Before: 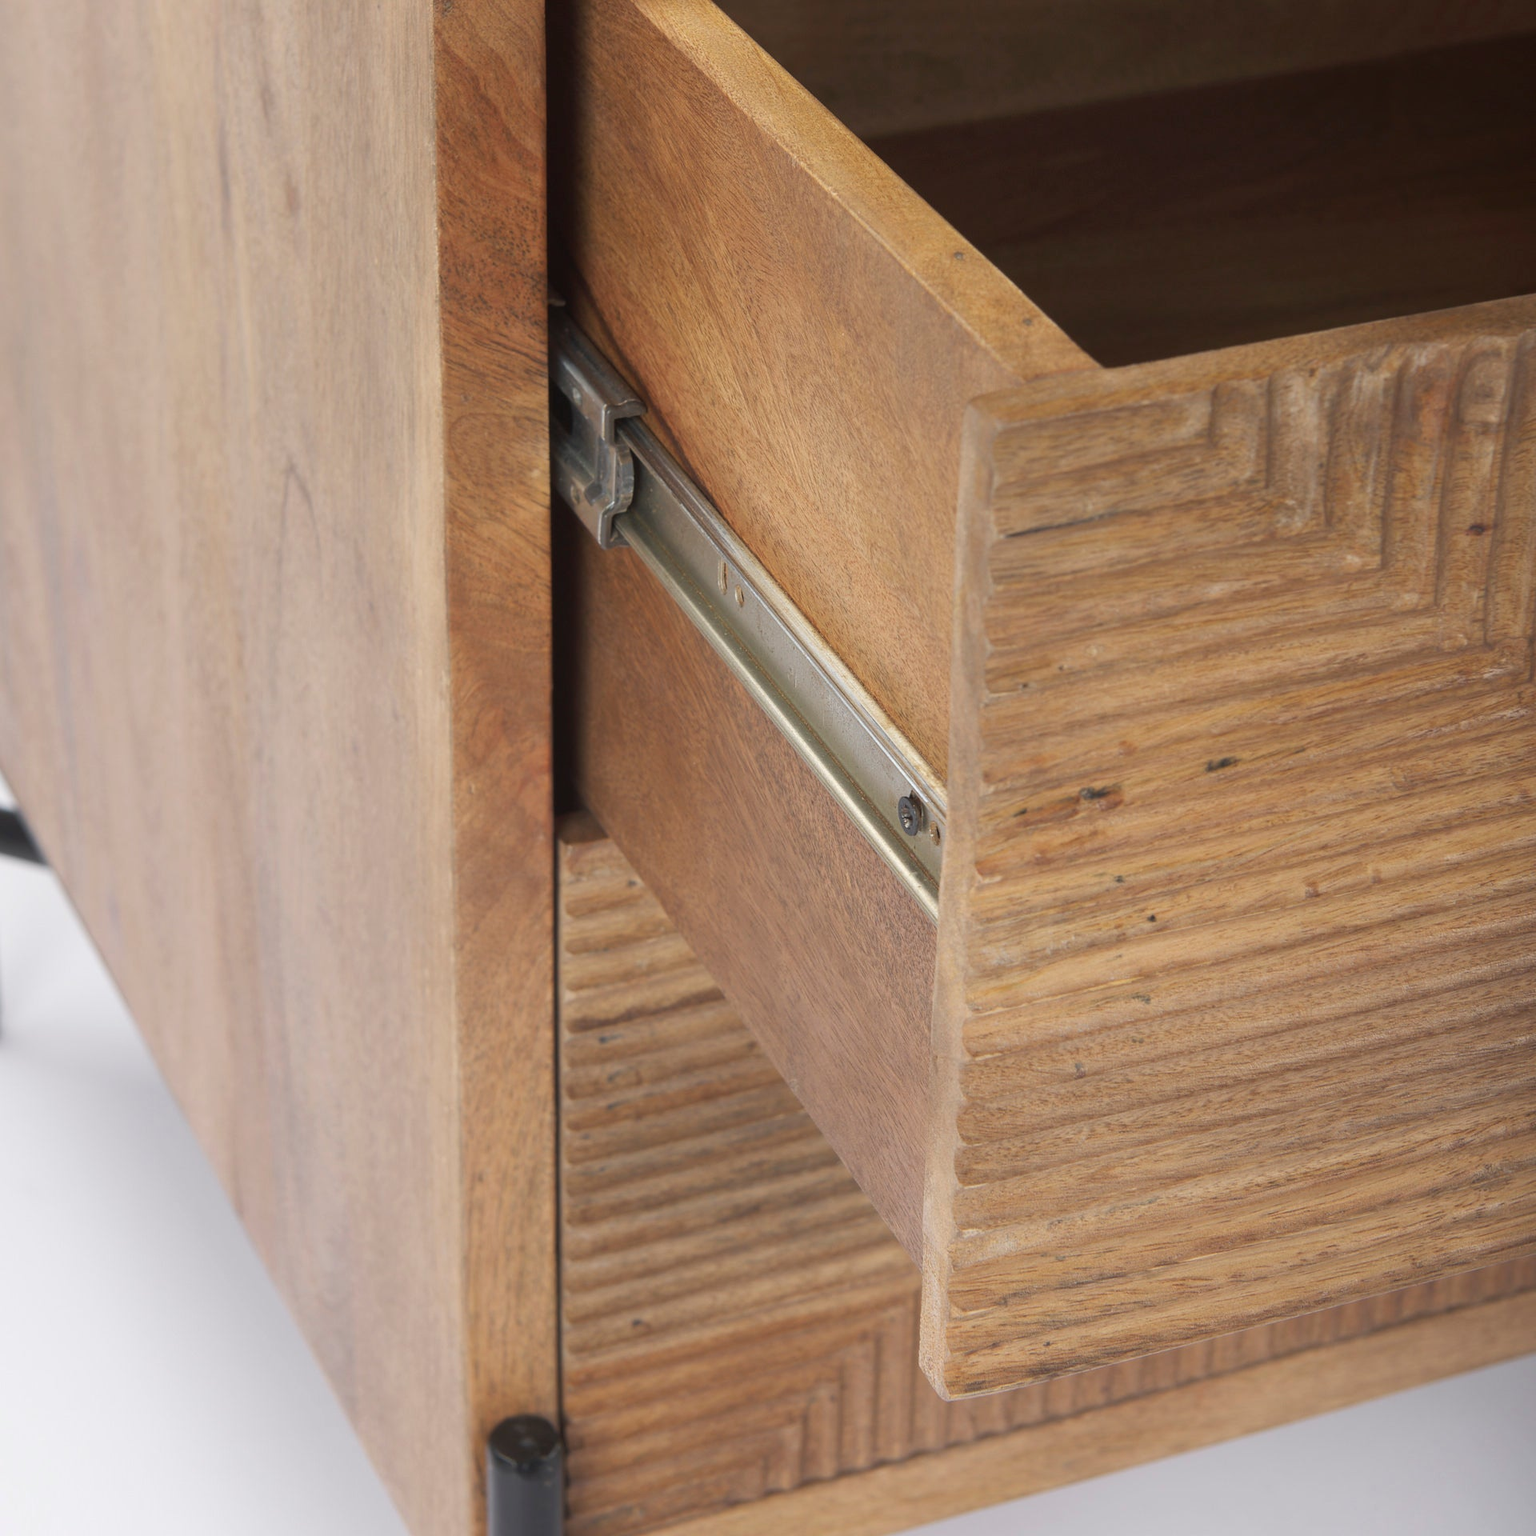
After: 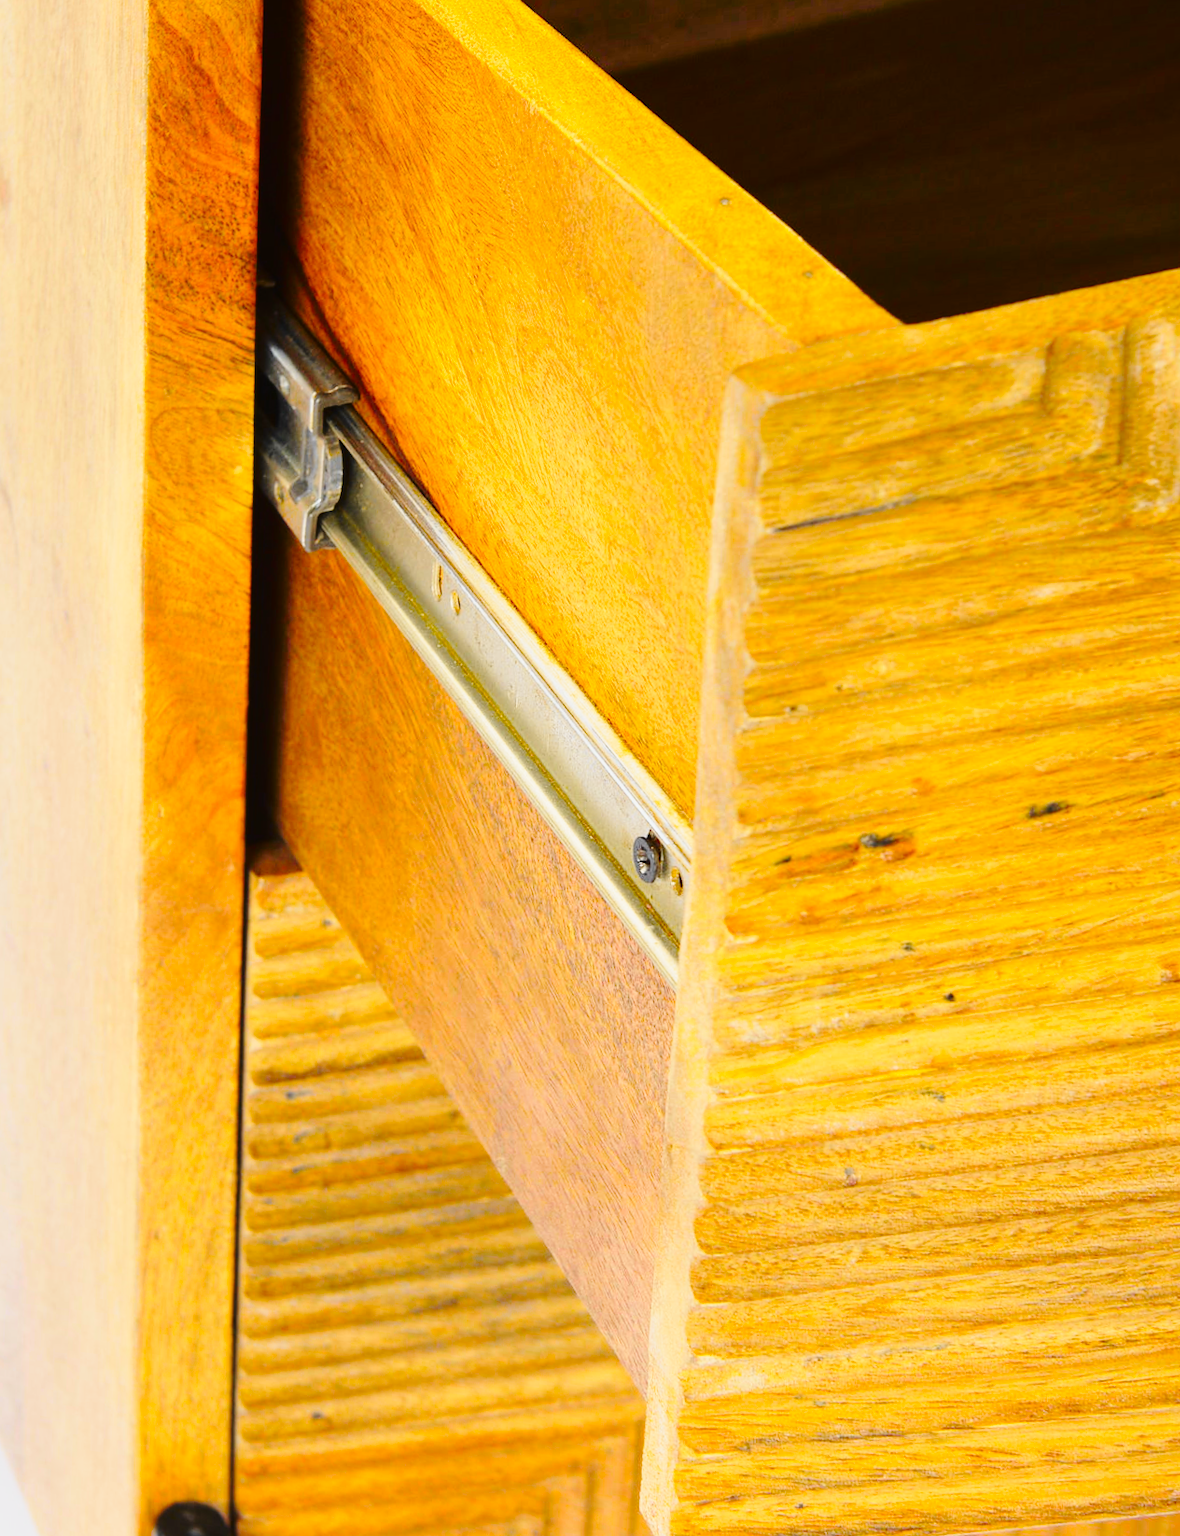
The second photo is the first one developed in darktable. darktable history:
tone curve: curves: ch0 [(0, 0) (0.136, 0.084) (0.346, 0.366) (0.489, 0.559) (0.66, 0.748) (0.849, 0.902) (1, 0.974)]; ch1 [(0, 0) (0.353, 0.344) (0.45, 0.46) (0.498, 0.498) (0.521, 0.512) (0.563, 0.559) (0.592, 0.605) (0.641, 0.673) (1, 1)]; ch2 [(0, 0) (0.333, 0.346) (0.375, 0.375) (0.424, 0.43) (0.476, 0.492) (0.502, 0.502) (0.524, 0.531) (0.579, 0.61) (0.612, 0.644) (0.641, 0.722) (1, 1)], color space Lab, independent channels, preserve colors none
base curve: curves: ch0 [(0, 0) (0.036, 0.037) (0.121, 0.228) (0.46, 0.76) (0.859, 0.983) (1, 1)], preserve colors none
rotate and perspective: rotation 1.69°, lens shift (vertical) -0.023, lens shift (horizontal) -0.291, crop left 0.025, crop right 0.988, crop top 0.092, crop bottom 0.842
color balance rgb: linear chroma grading › global chroma 15%, perceptual saturation grading › global saturation 30%
shadows and highlights: shadows 37.27, highlights -28.18, soften with gaussian
crop and rotate: left 15.055%, right 18.278%
